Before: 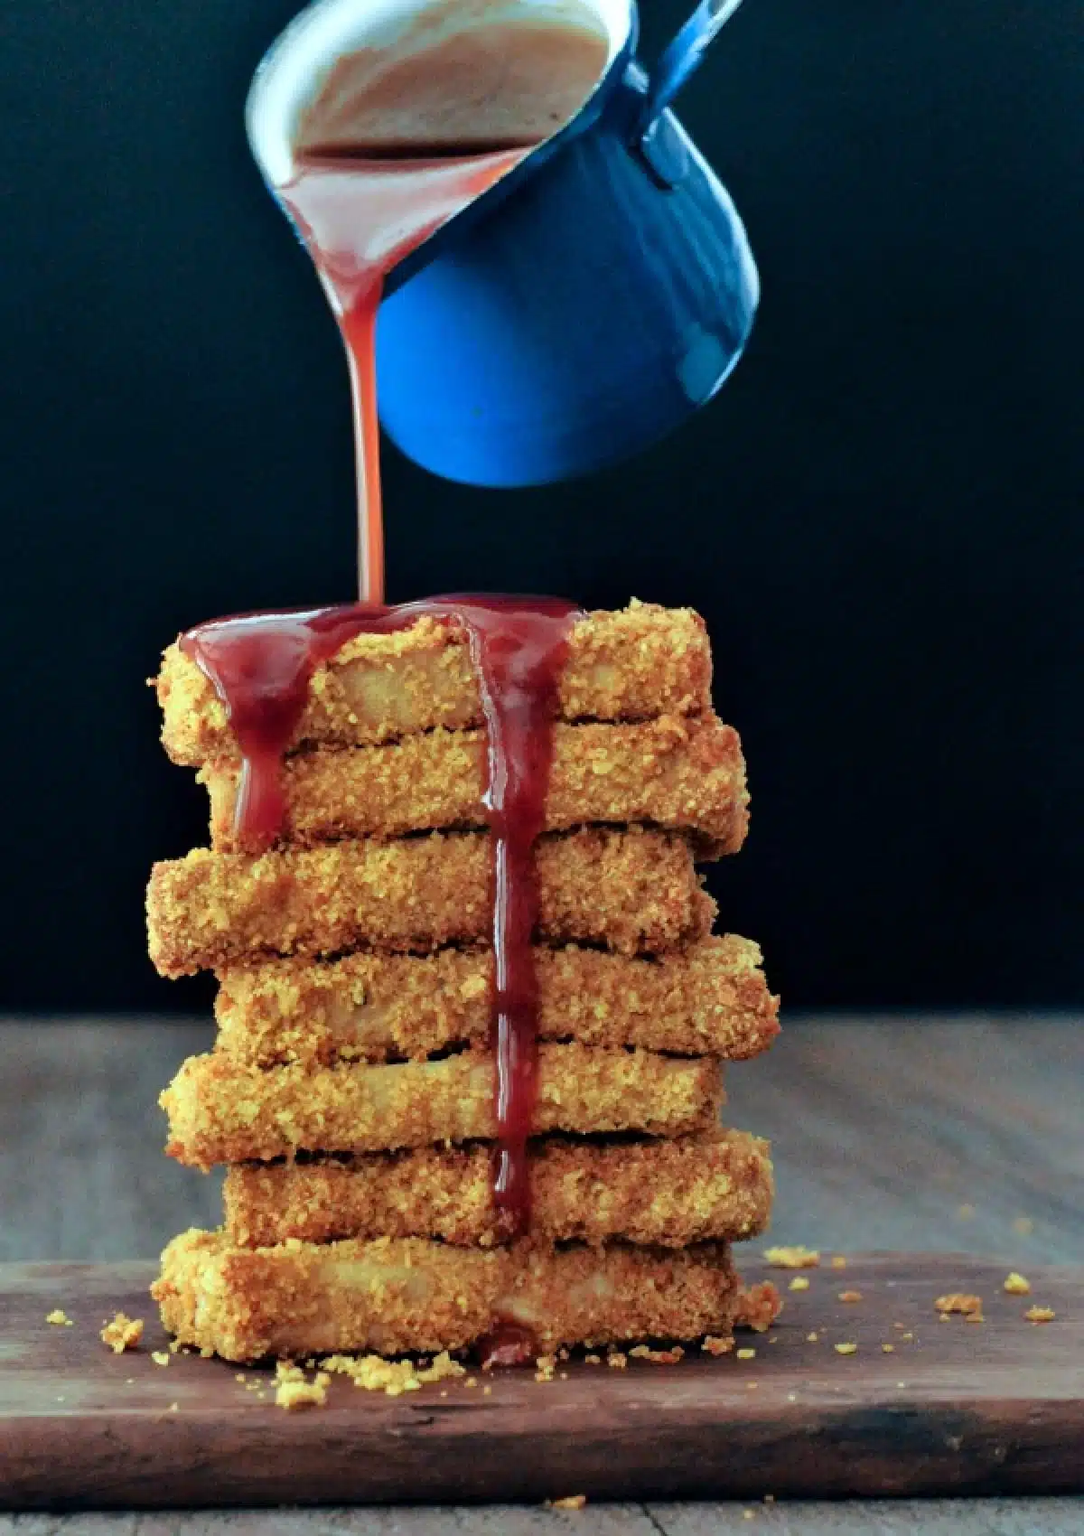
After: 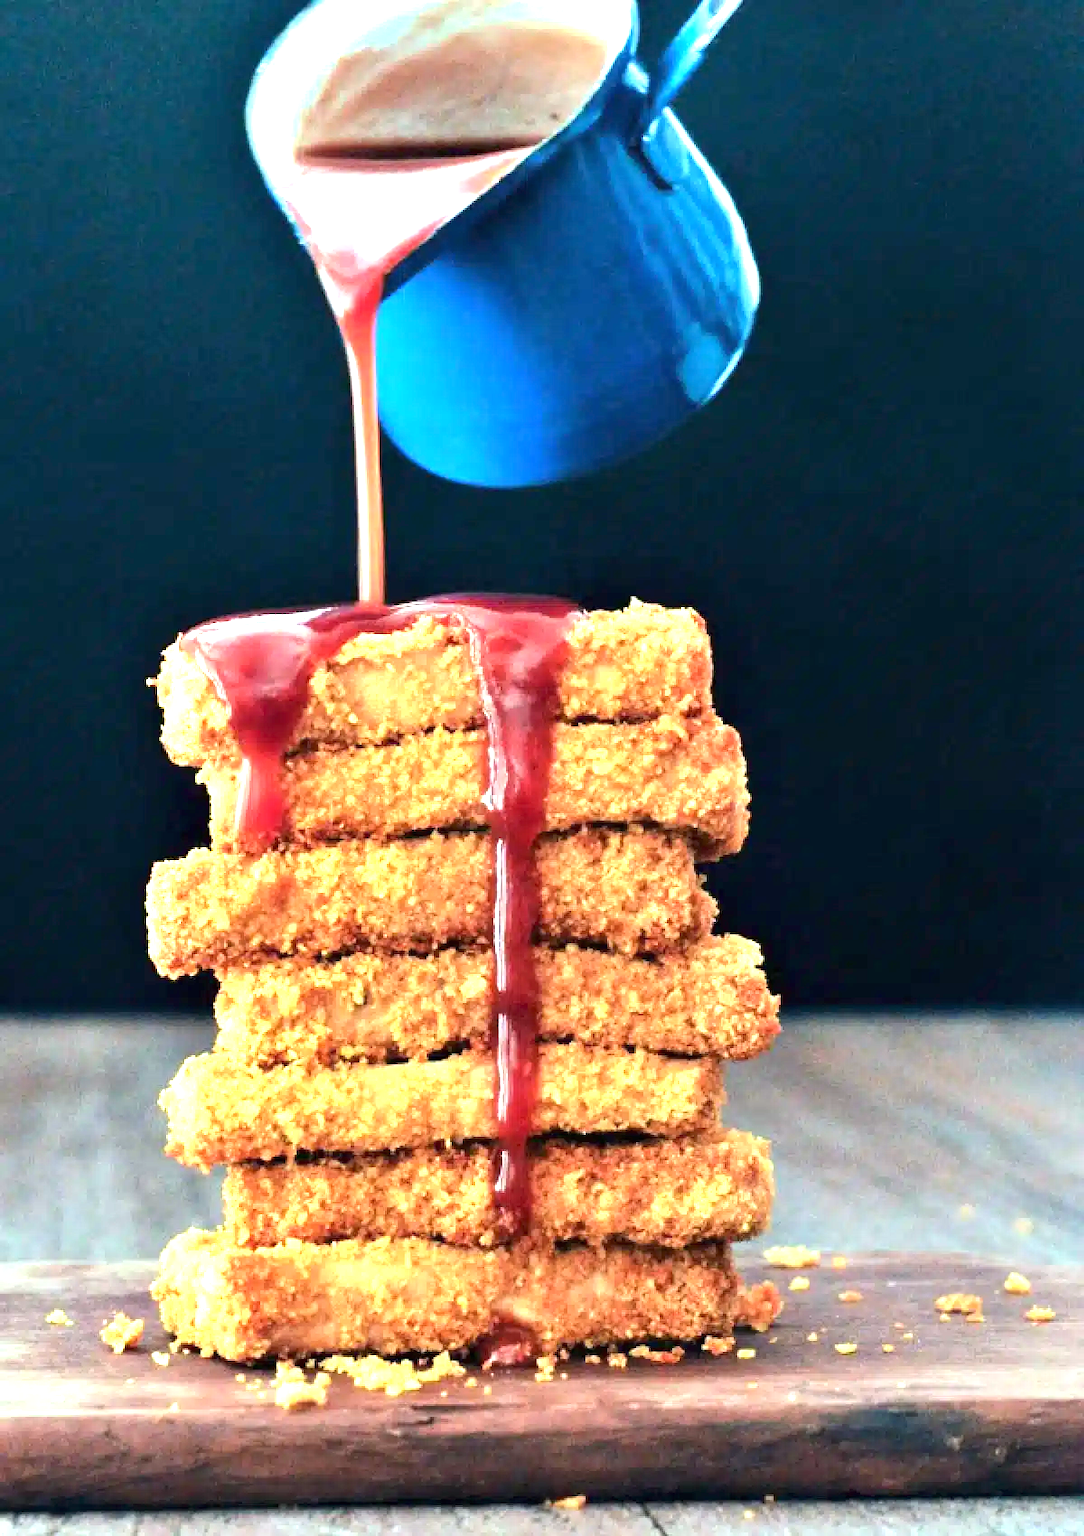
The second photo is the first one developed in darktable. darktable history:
exposure: black level correction 0, exposure 1.743 EV, compensate exposure bias true, compensate highlight preservation false
